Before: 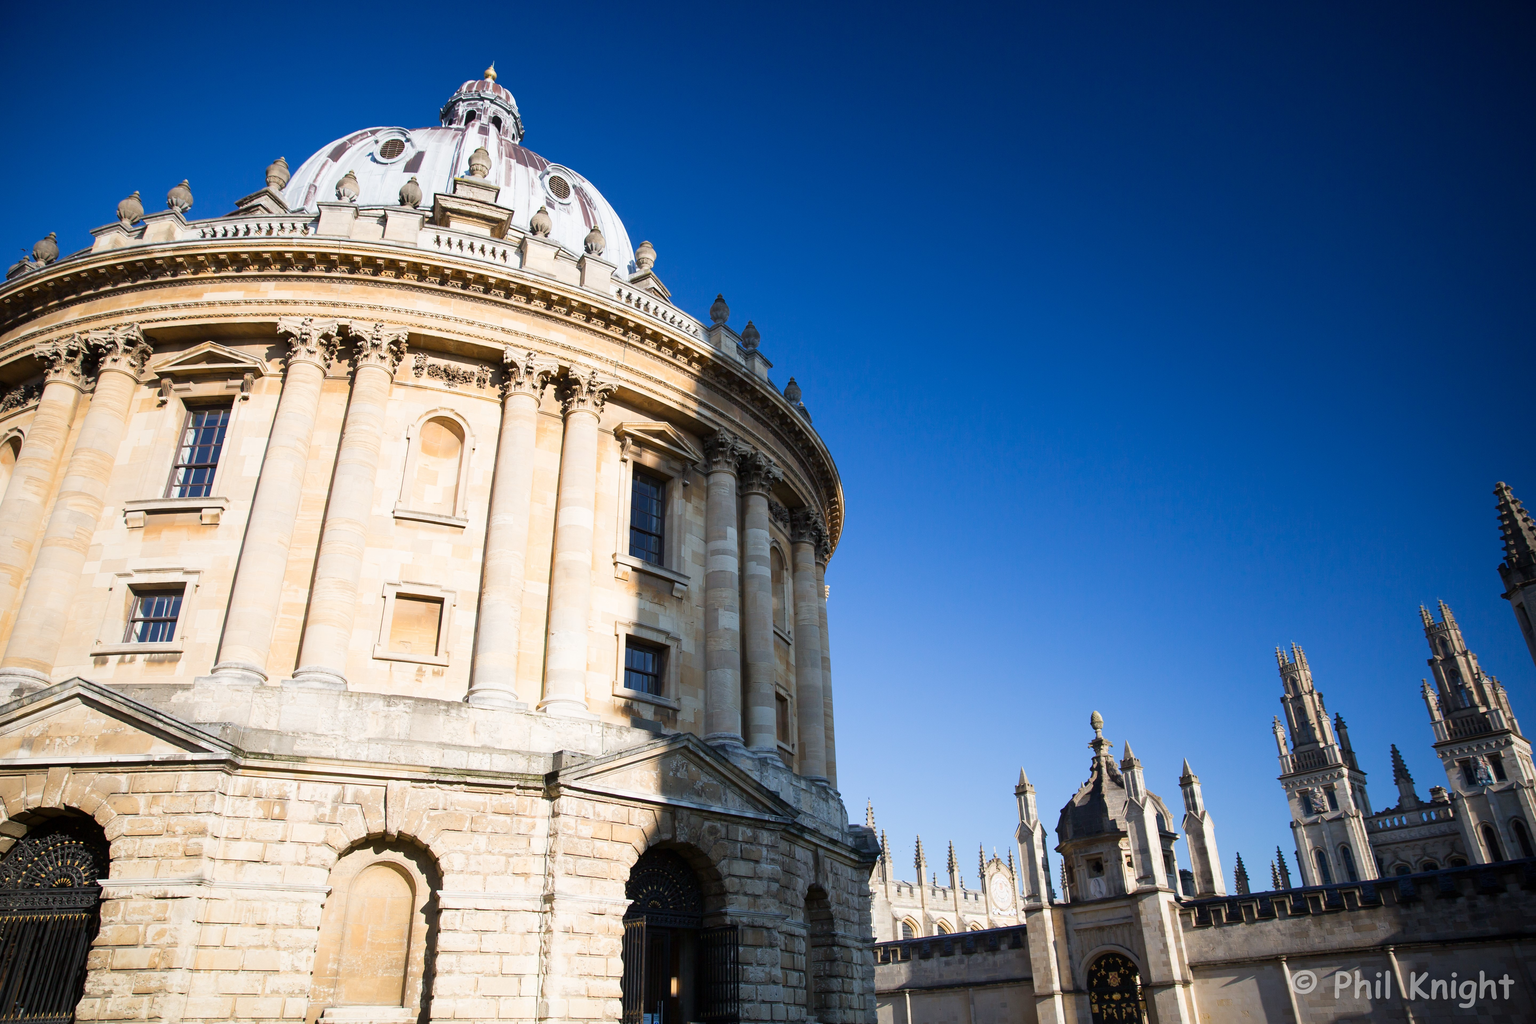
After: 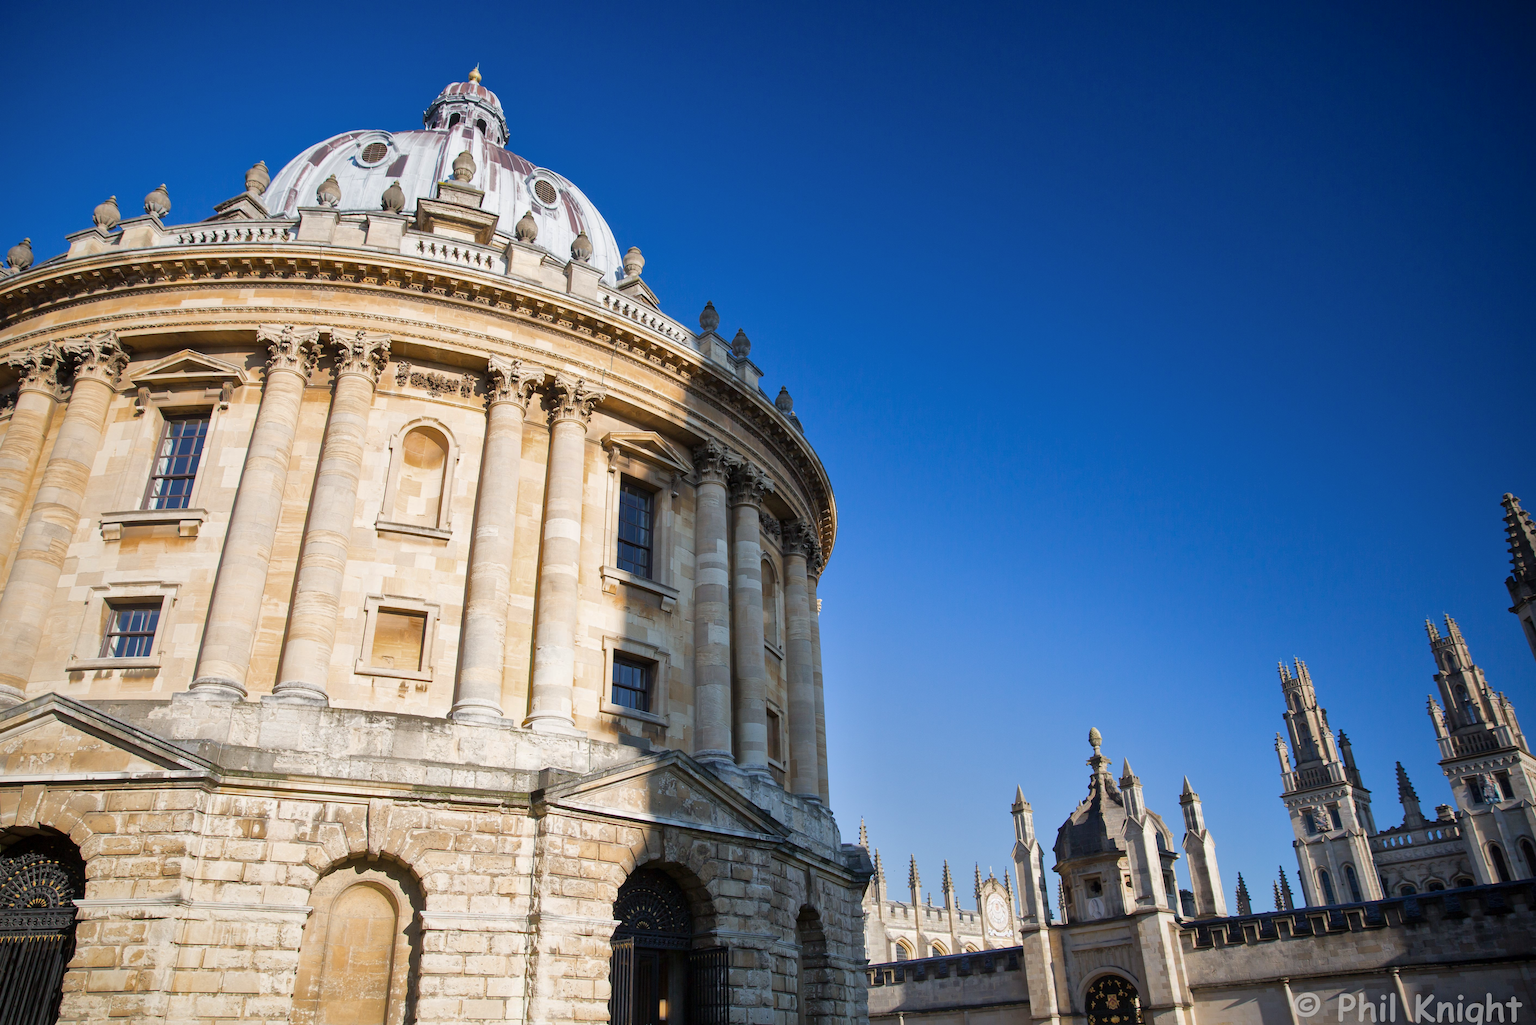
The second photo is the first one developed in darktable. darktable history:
shadows and highlights: shadows 39.75, highlights -60
crop: left 1.722%, right 0.285%, bottom 2.07%
local contrast: mode bilateral grid, contrast 16, coarseness 37, detail 105%, midtone range 0.2
